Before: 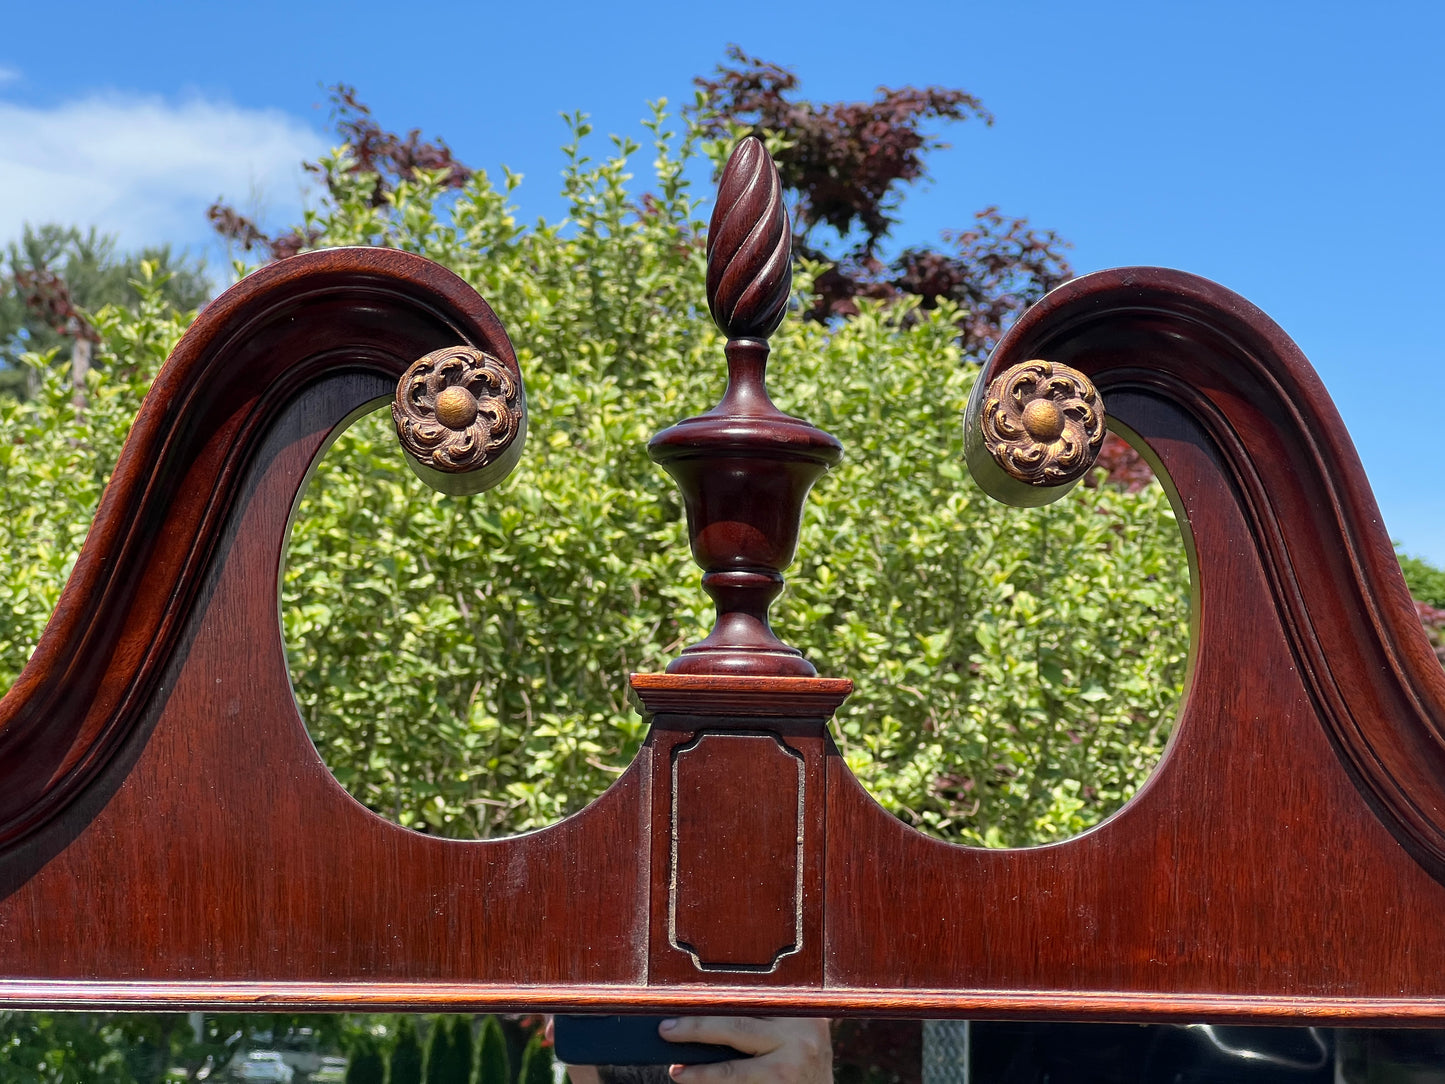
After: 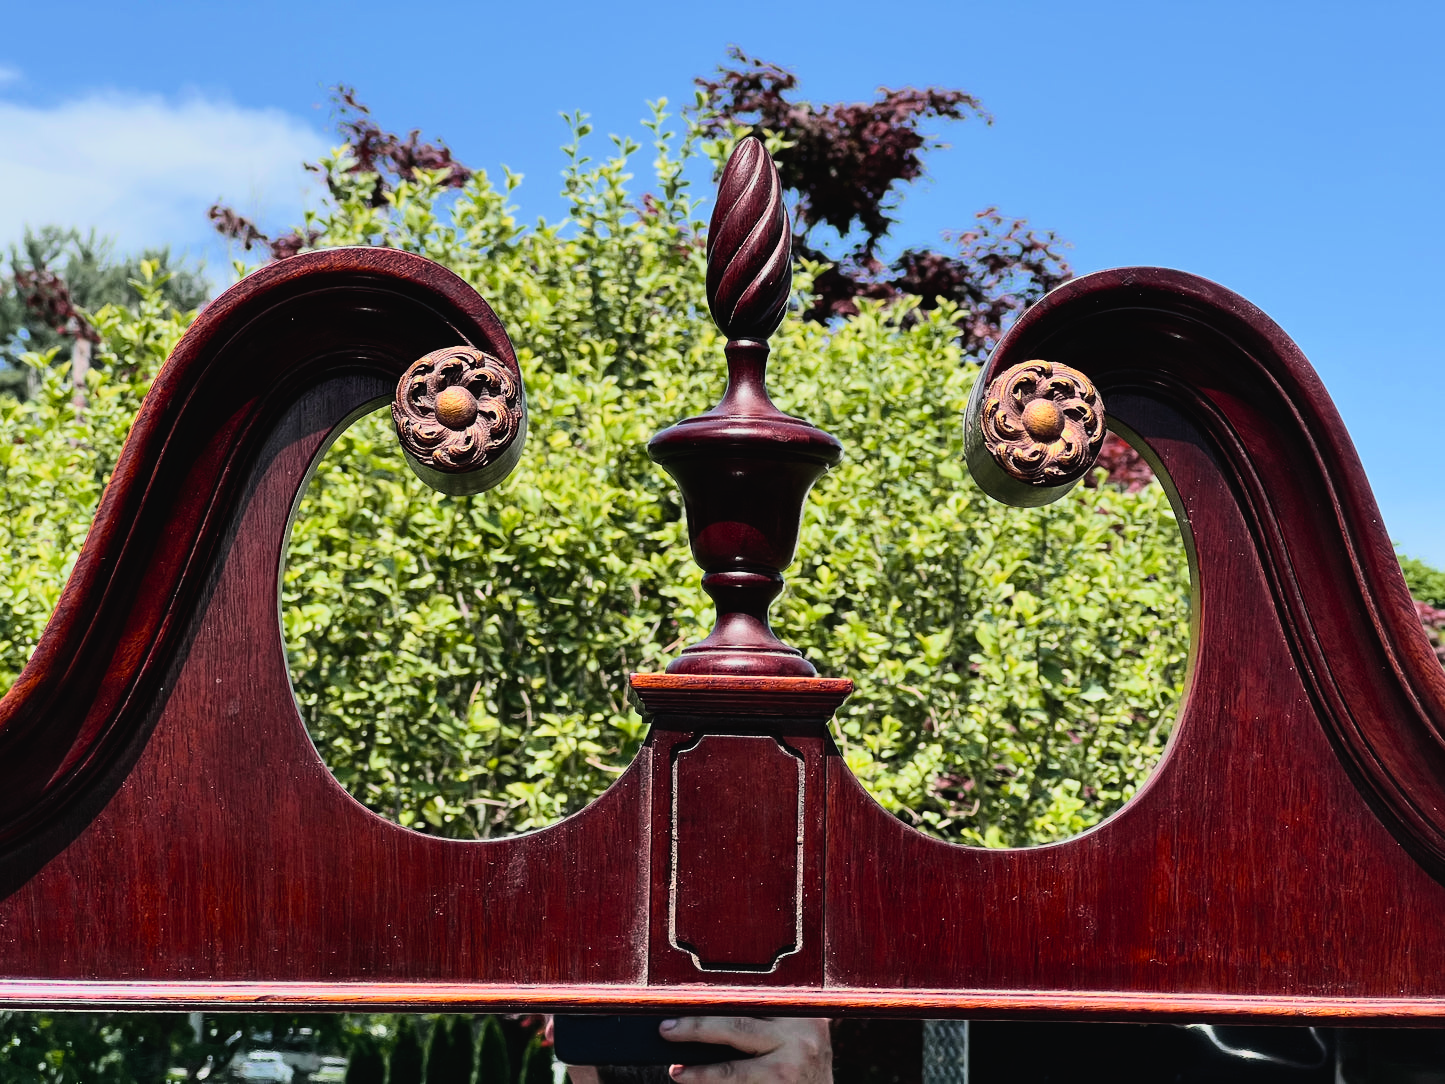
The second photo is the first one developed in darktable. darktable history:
tone curve: curves: ch0 [(0, 0.023) (0.217, 0.19) (0.754, 0.801) (1, 0.977)]; ch1 [(0, 0) (0.392, 0.398) (0.5, 0.5) (0.521, 0.528) (0.56, 0.577) (1, 1)]; ch2 [(0, 0) (0.5, 0.5) (0.579, 0.561) (0.65, 0.657) (1, 1)], color space Lab, independent channels, preserve colors none
tone equalizer: -8 EV -0.75 EV, -7 EV -0.7 EV, -6 EV -0.6 EV, -5 EV -0.4 EV, -3 EV 0.4 EV, -2 EV 0.6 EV, -1 EV 0.7 EV, +0 EV 0.75 EV, edges refinement/feathering 500, mask exposure compensation -1.57 EV, preserve details no
filmic rgb: black relative exposure -7.65 EV, white relative exposure 4.56 EV, hardness 3.61, color science v6 (2022)
